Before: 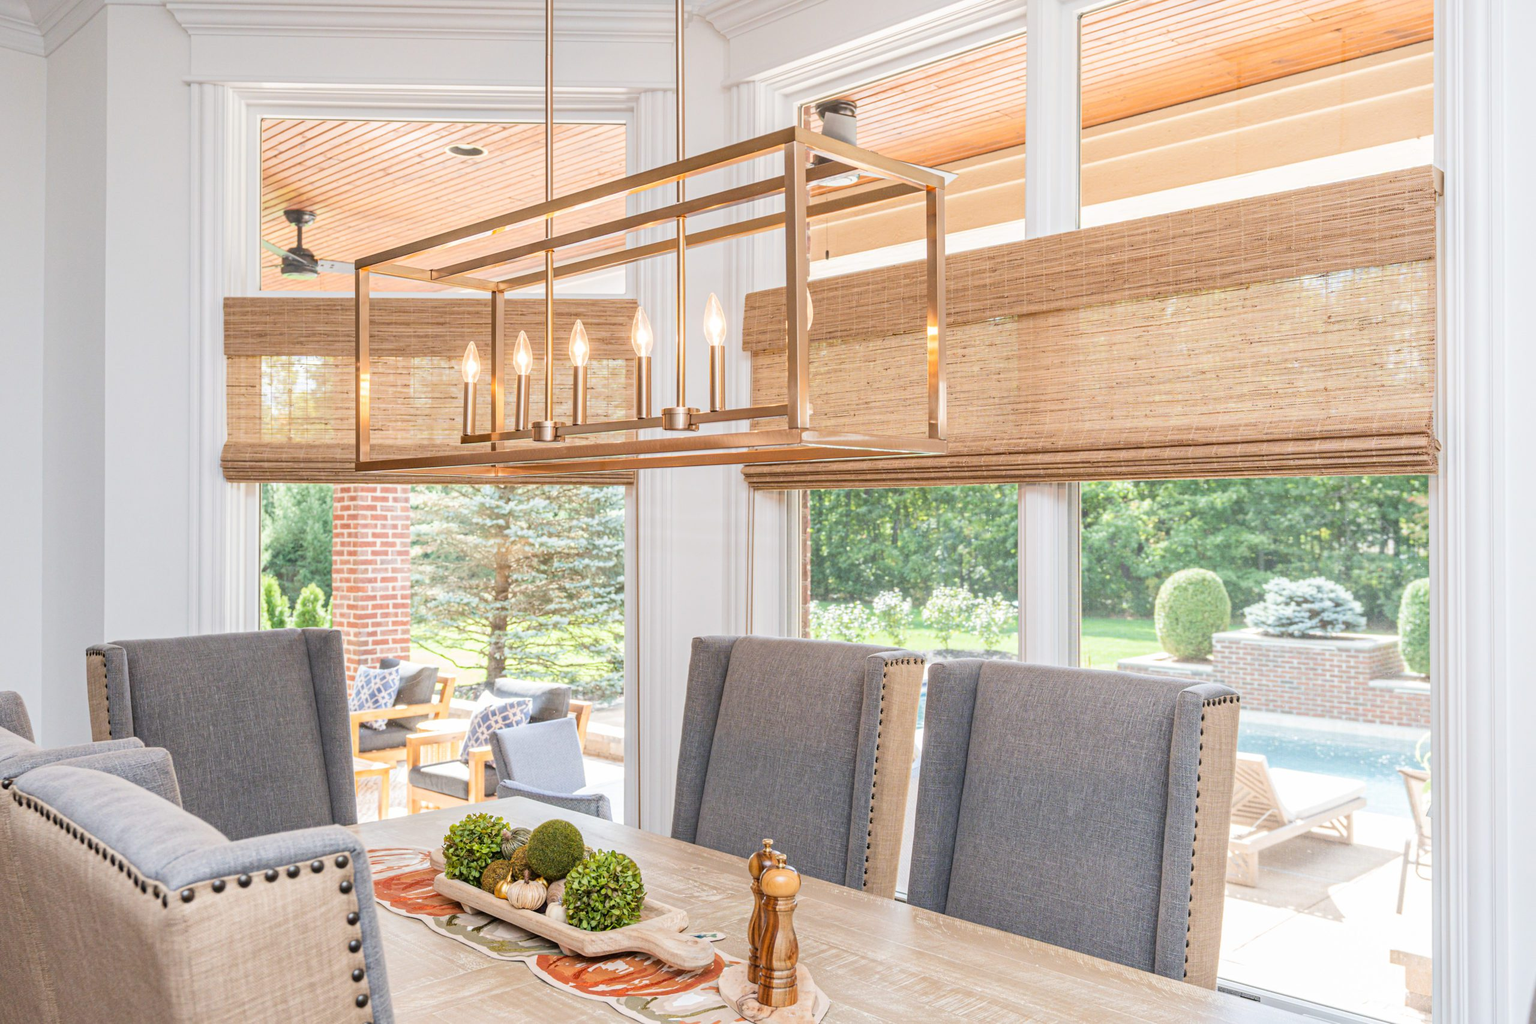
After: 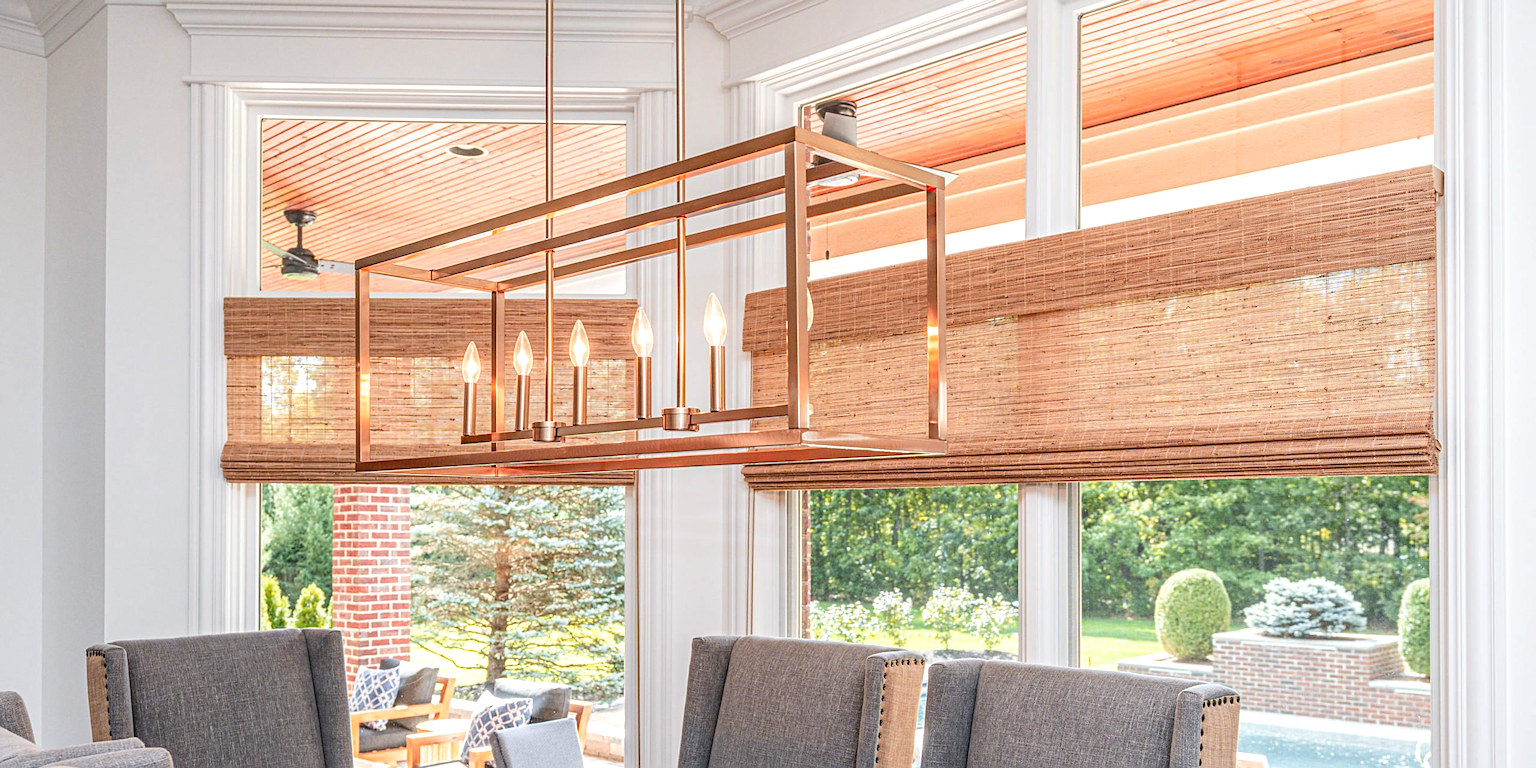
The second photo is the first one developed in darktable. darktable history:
sharpen: amount 0.493
color zones: curves: ch1 [(0.24, 0.634) (0.75, 0.5)]; ch2 [(0.253, 0.437) (0.745, 0.491)]
local contrast: highlights 62%, detail 143%, midtone range 0.422
crop: bottom 24.988%
